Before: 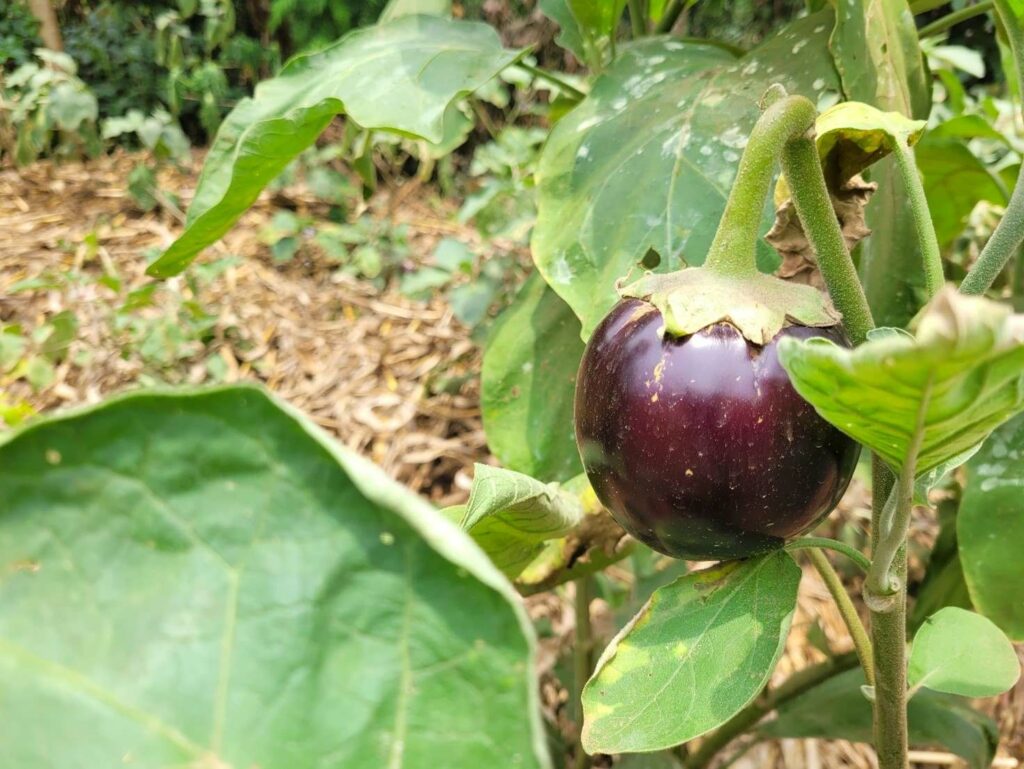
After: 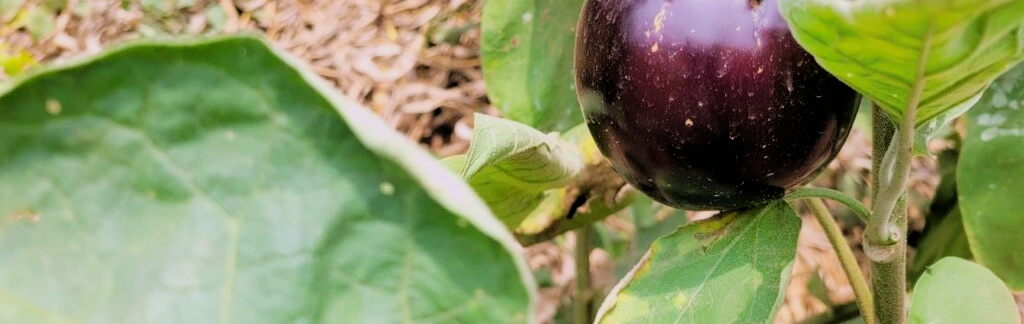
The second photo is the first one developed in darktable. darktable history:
tone equalizer: -8 EV -1.84 EV, -7 EV -1.16 EV, -6 EV -1.62 EV, smoothing diameter 25%, edges refinement/feathering 10, preserve details guided filter
filmic rgb: black relative exposure -5 EV, hardness 2.88, contrast 1.2
crop: top 45.551%, bottom 12.262%
white balance: red 1.066, blue 1.119
